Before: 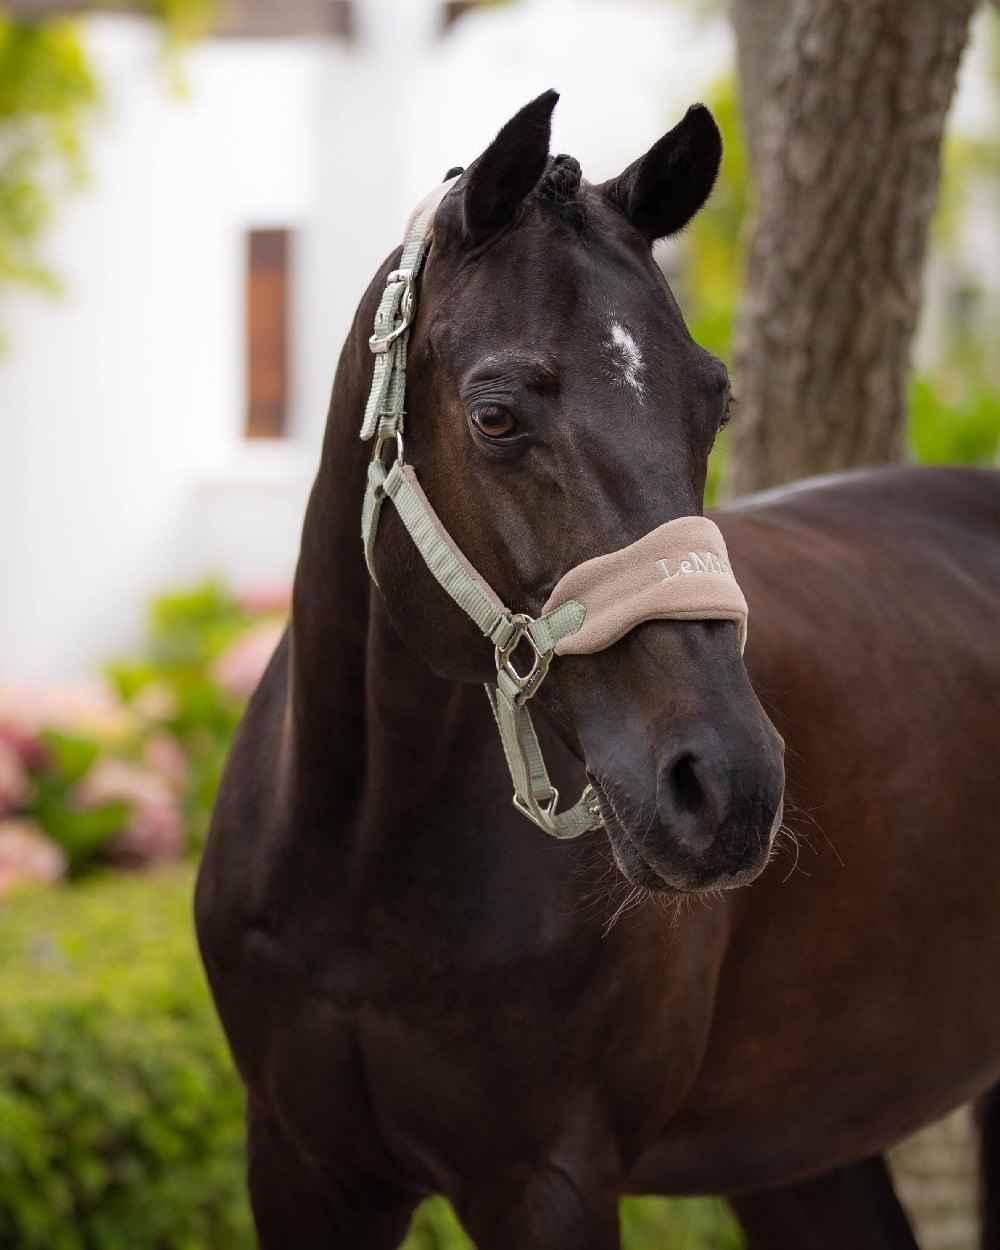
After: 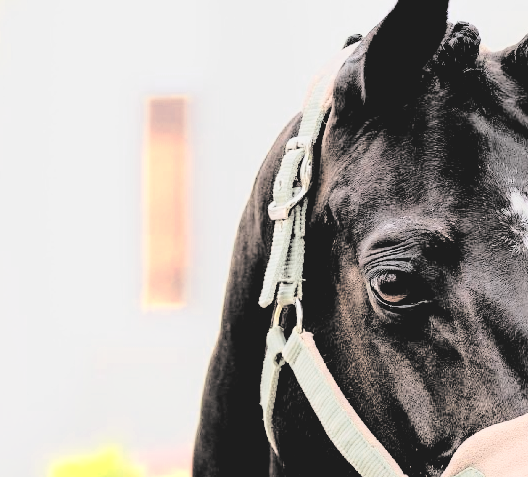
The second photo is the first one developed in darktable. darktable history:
crop: left 10.106%, top 10.695%, right 36.184%, bottom 50.952%
filmic rgb: black relative exposure -2.9 EV, white relative exposure 4.56 EV, threshold 5.96 EV, hardness 1.74, contrast 1.259, enable highlight reconstruction true
contrast brightness saturation: brightness 0.988
color zones: curves: ch0 [(0.018, 0.548) (0.197, 0.654) (0.425, 0.447) (0.605, 0.658) (0.732, 0.579)]; ch1 [(0.105, 0.531) (0.224, 0.531) (0.386, 0.39) (0.618, 0.456) (0.732, 0.456) (0.956, 0.421)]; ch2 [(0.039, 0.583) (0.215, 0.465) (0.399, 0.544) (0.465, 0.548) (0.614, 0.447) (0.724, 0.43) (0.882, 0.623) (0.956, 0.632)]
